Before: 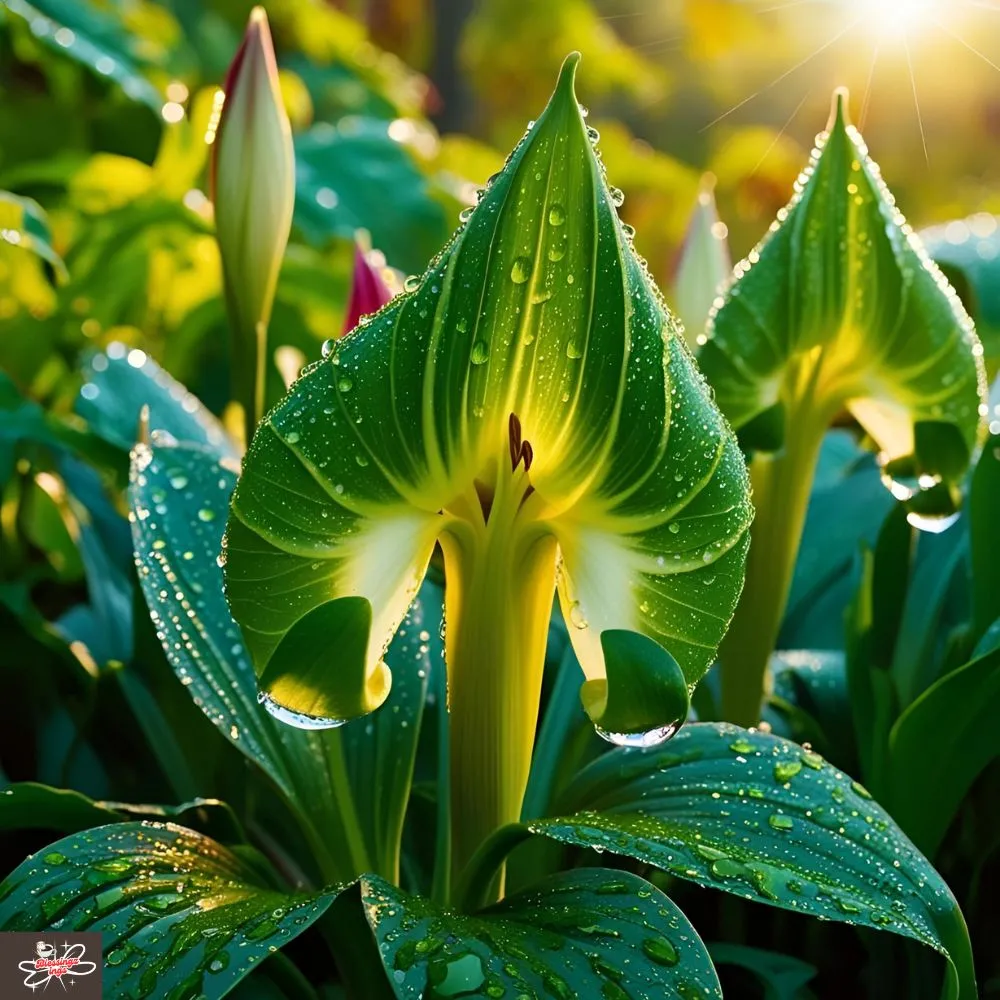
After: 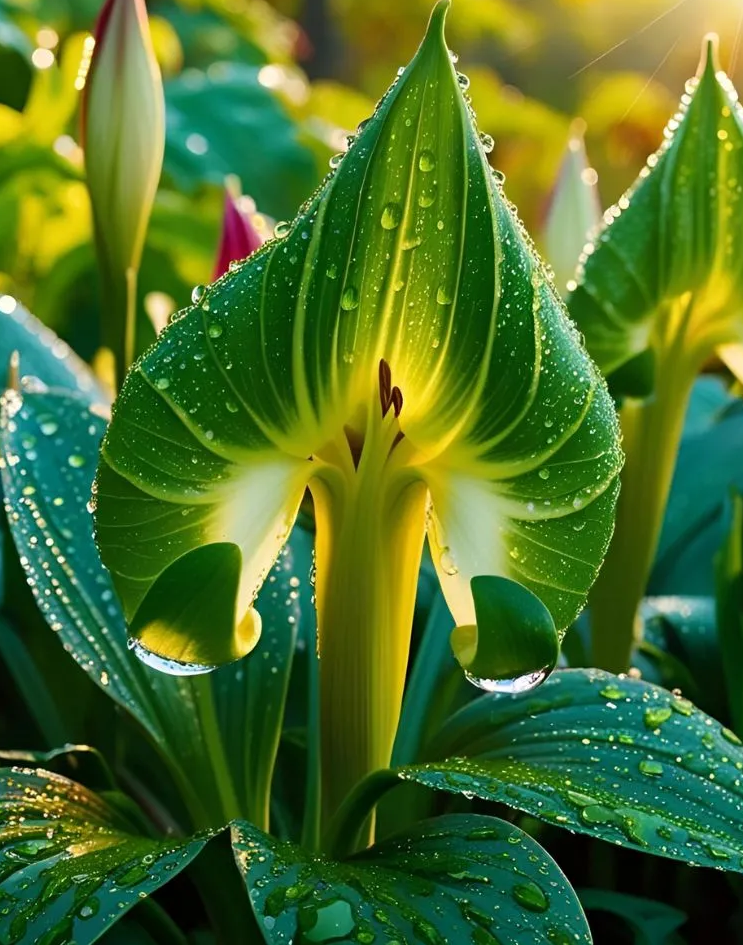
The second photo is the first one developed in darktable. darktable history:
crop and rotate: left 13.084%, top 5.415%, right 12.585%
